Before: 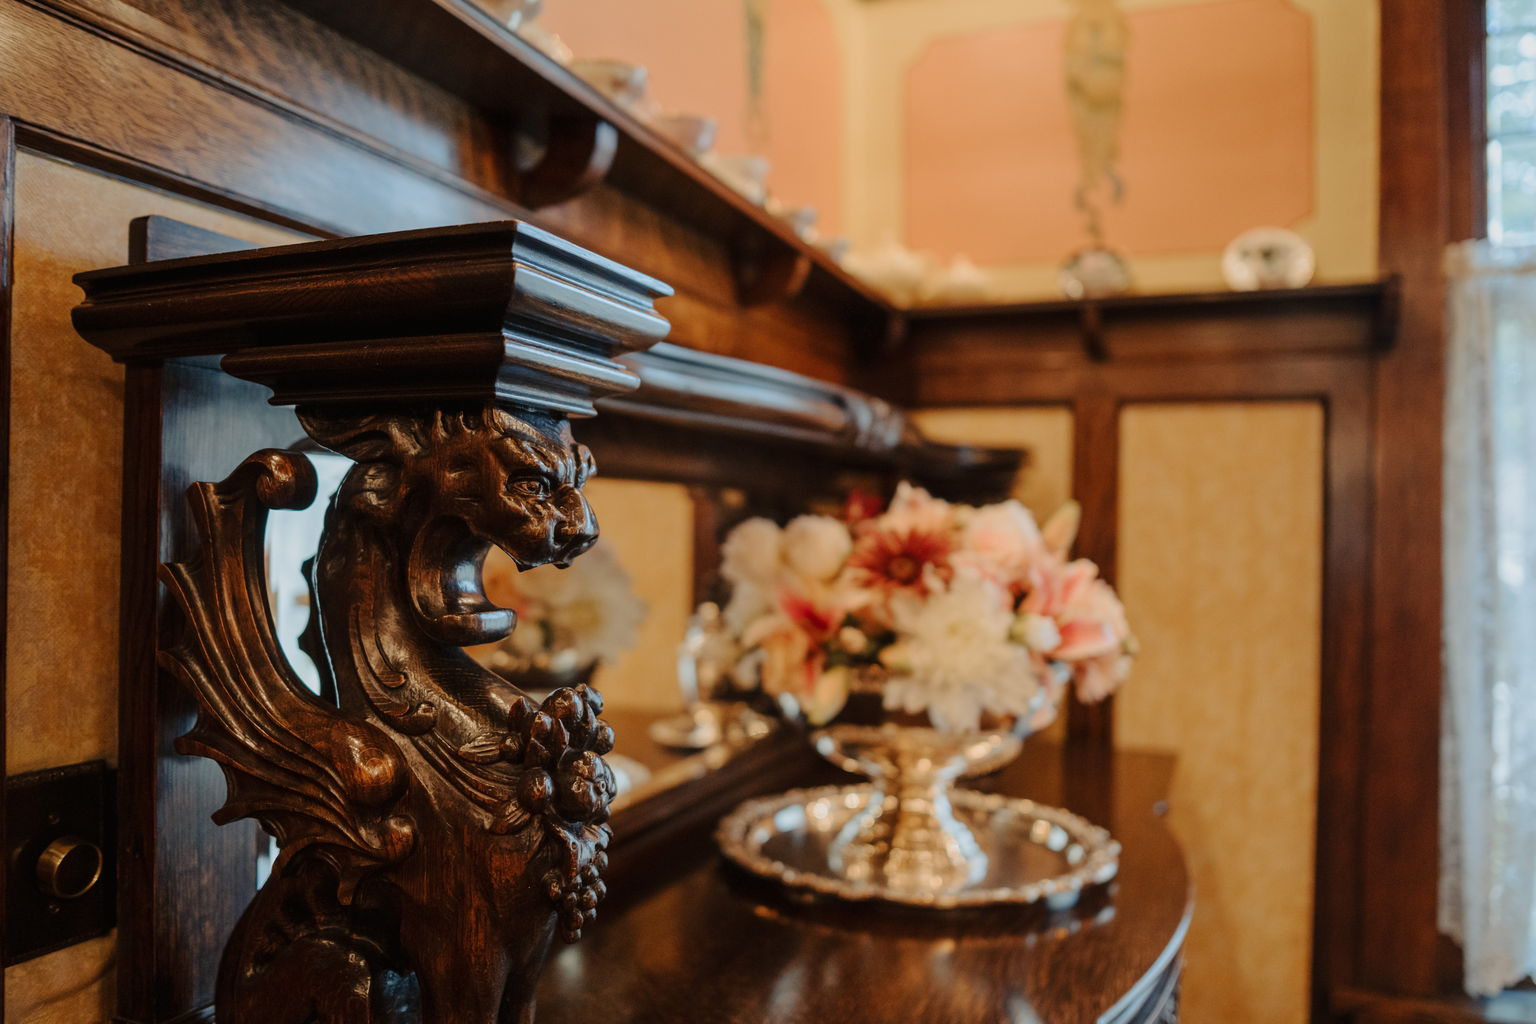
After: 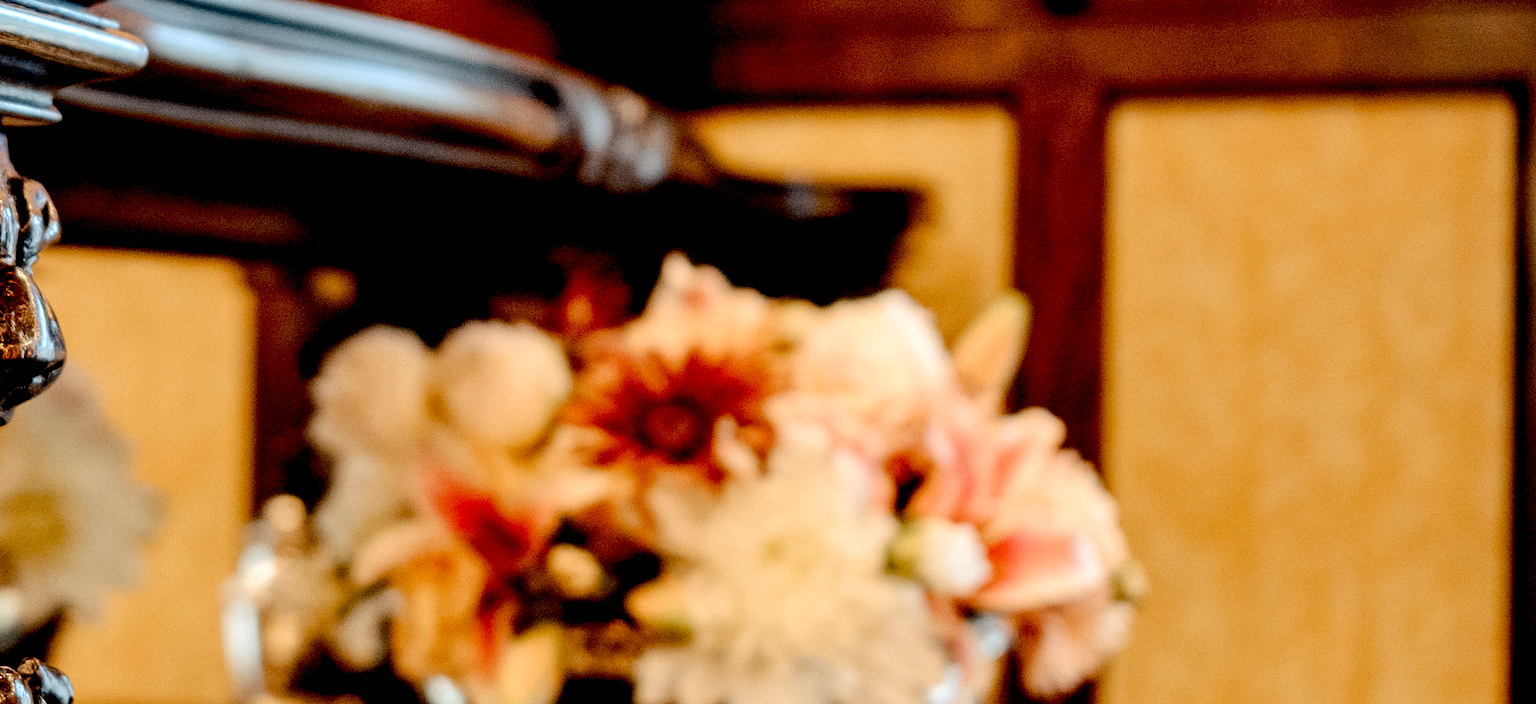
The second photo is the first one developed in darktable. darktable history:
crop: left 36.897%, top 34.688%, right 13.171%, bottom 30.967%
tone equalizer: -8 EV -0.398 EV, -7 EV -0.358 EV, -6 EV -0.33 EV, -5 EV -0.255 EV, -3 EV 0.217 EV, -2 EV 0.315 EV, -1 EV 0.384 EV, +0 EV 0.434 EV, edges refinement/feathering 500, mask exposure compensation -1.57 EV, preserve details no
exposure: black level correction 0.031, exposure 0.315 EV, compensate highlight preservation false
local contrast: highlights 105%, shadows 98%, detail 119%, midtone range 0.2
